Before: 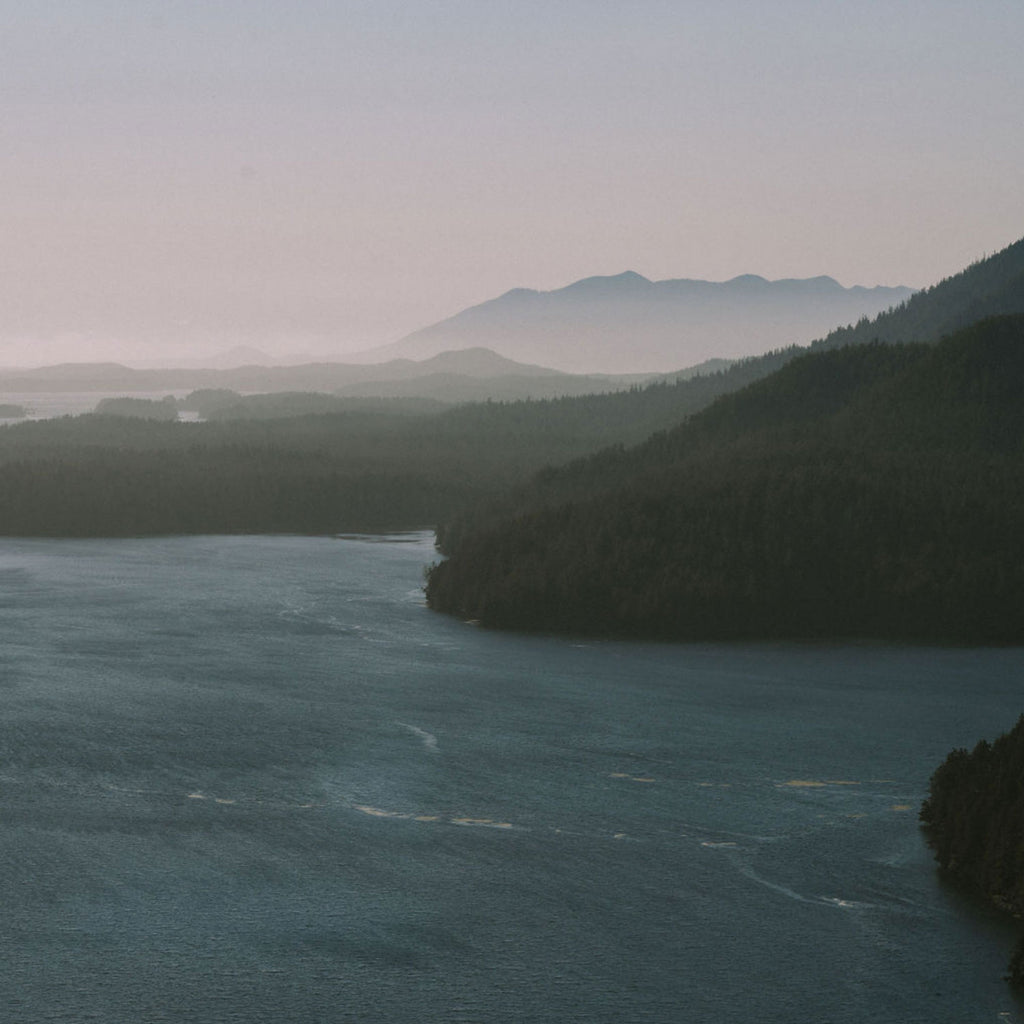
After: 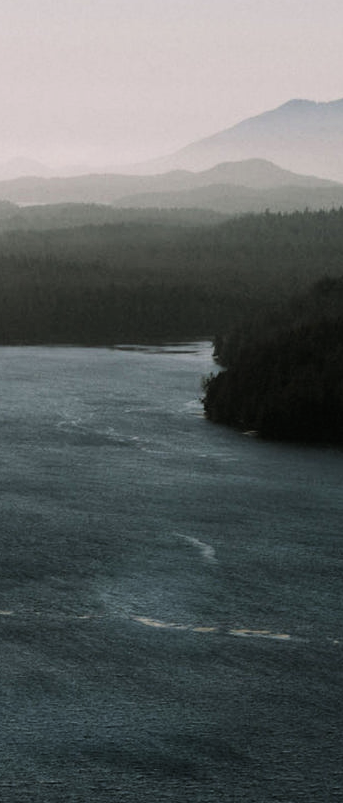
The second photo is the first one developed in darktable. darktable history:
filmic rgb: black relative exposure -5.42 EV, white relative exposure 2.85 EV, dynamic range scaling -37.73%, hardness 4, contrast 1.605, highlights saturation mix -0.93%
crop and rotate: left 21.77%, top 18.528%, right 44.676%, bottom 2.997%
